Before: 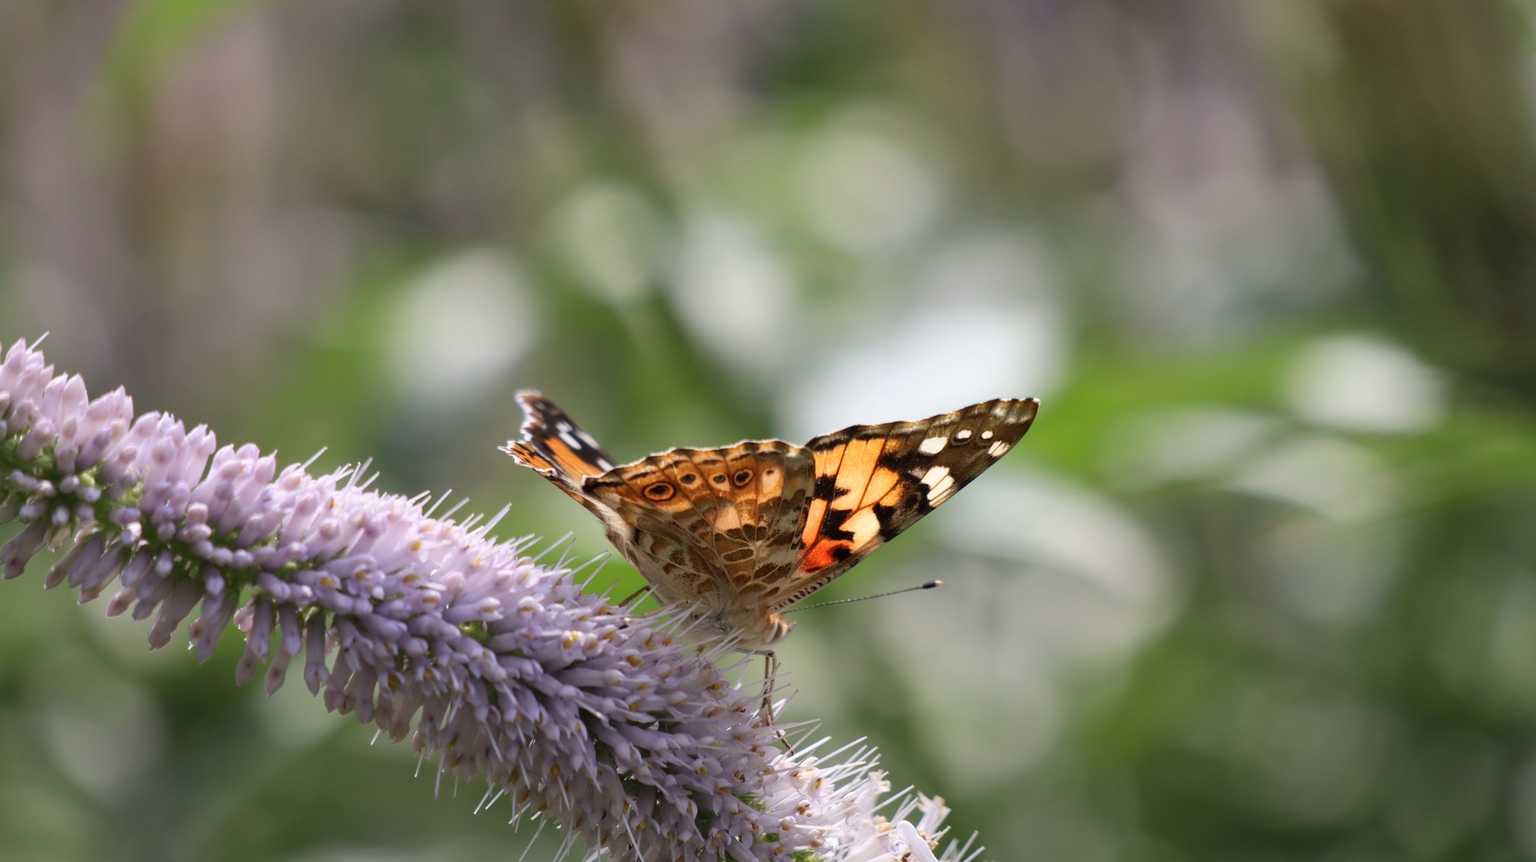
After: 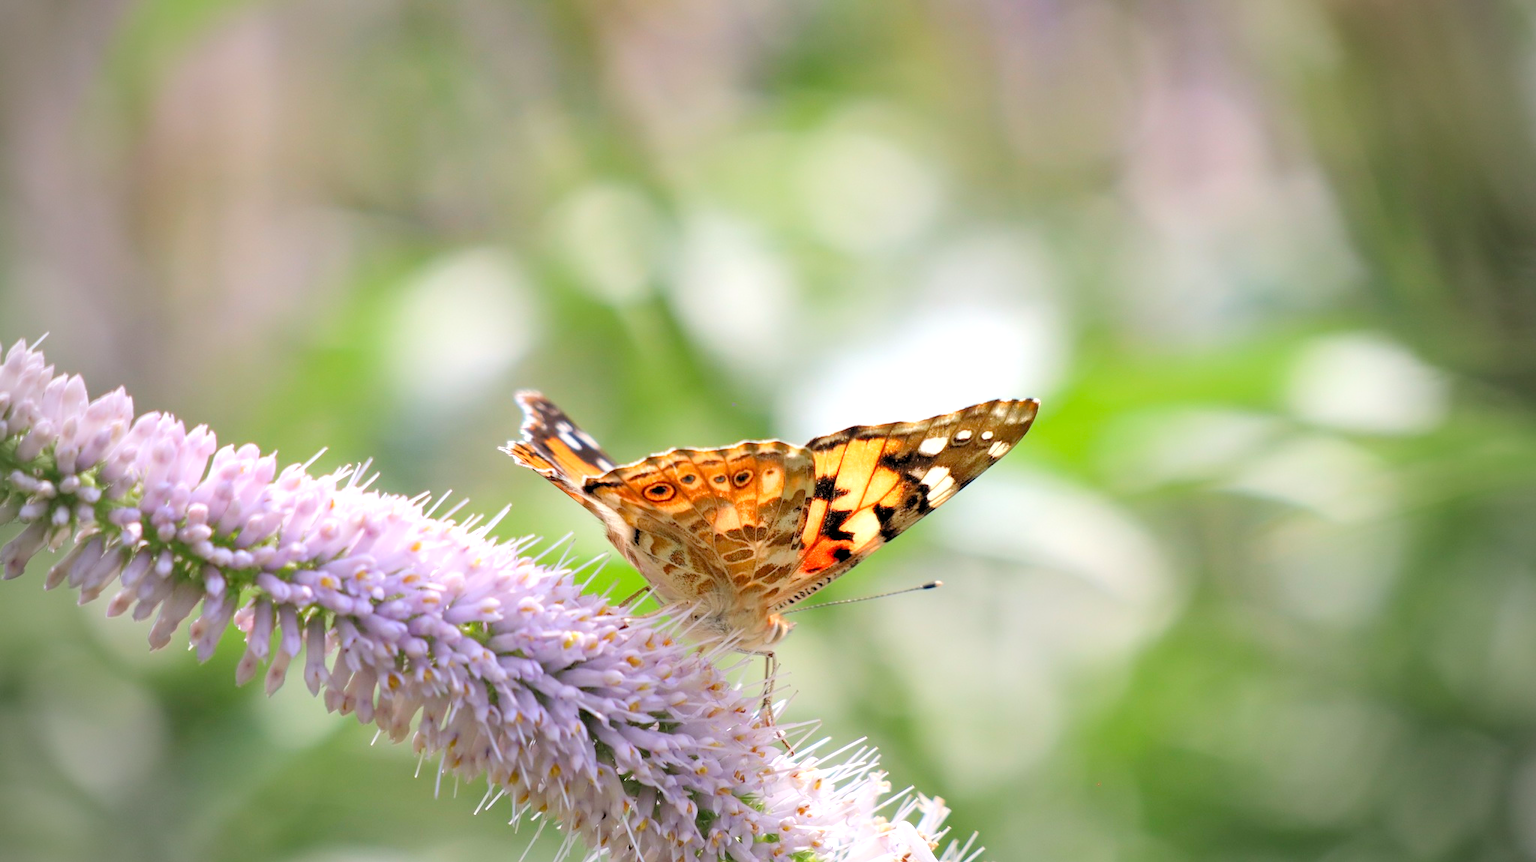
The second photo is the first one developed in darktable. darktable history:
vignetting: fall-off start 71.89%, unbound false
color balance rgb: shadows lift › chroma 0.844%, shadows lift › hue 115.35°, perceptual saturation grading › global saturation 0.653%, perceptual brilliance grading › global brilliance 10.331%, perceptual brilliance grading › shadows 15.789%, global vibrance 11.233%
levels: levels [0.072, 0.414, 0.976]
